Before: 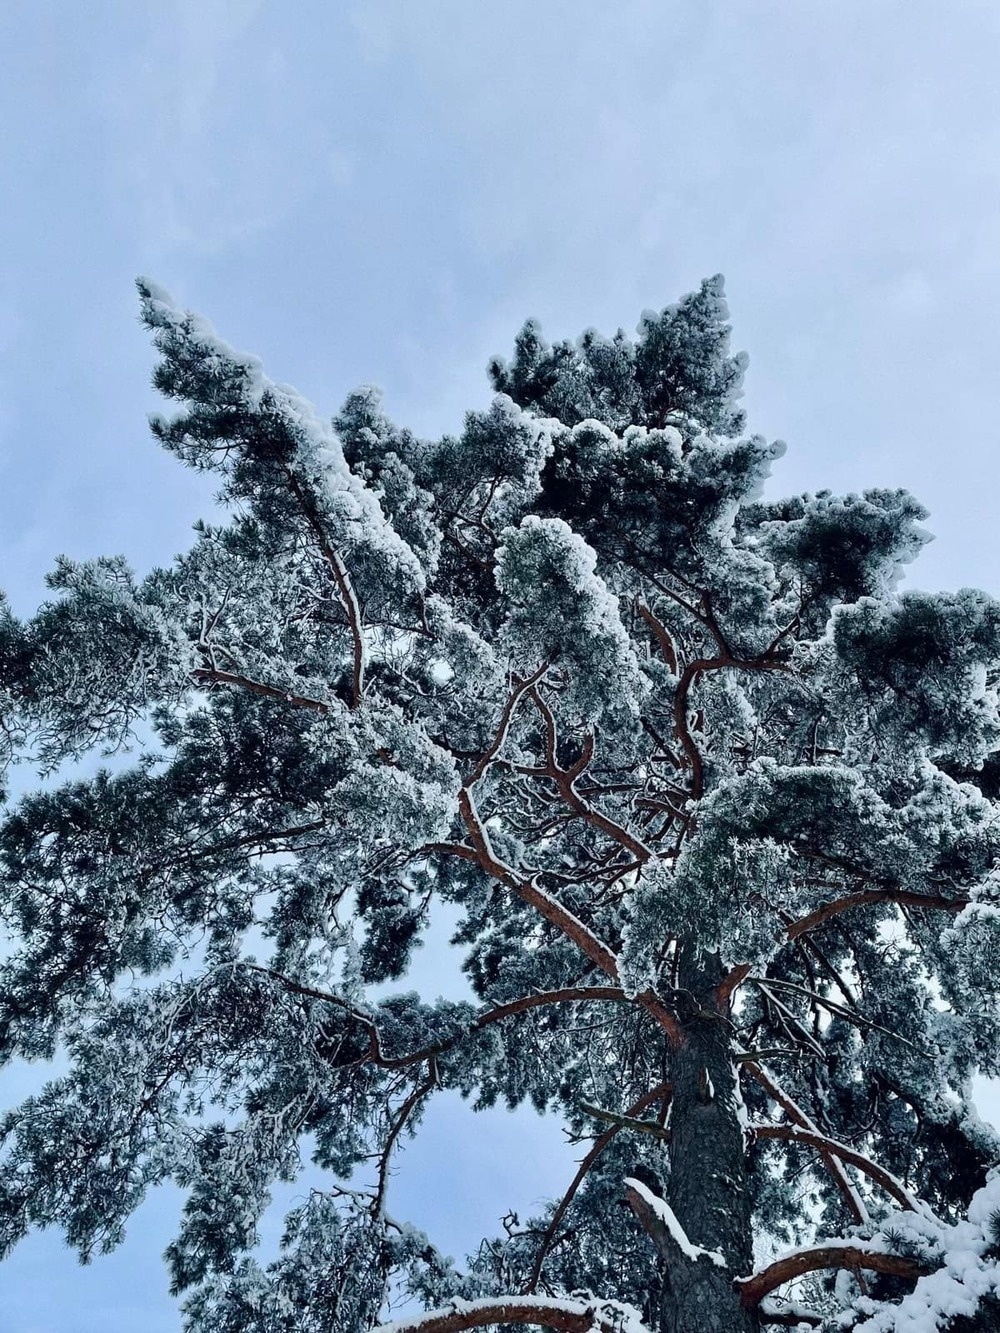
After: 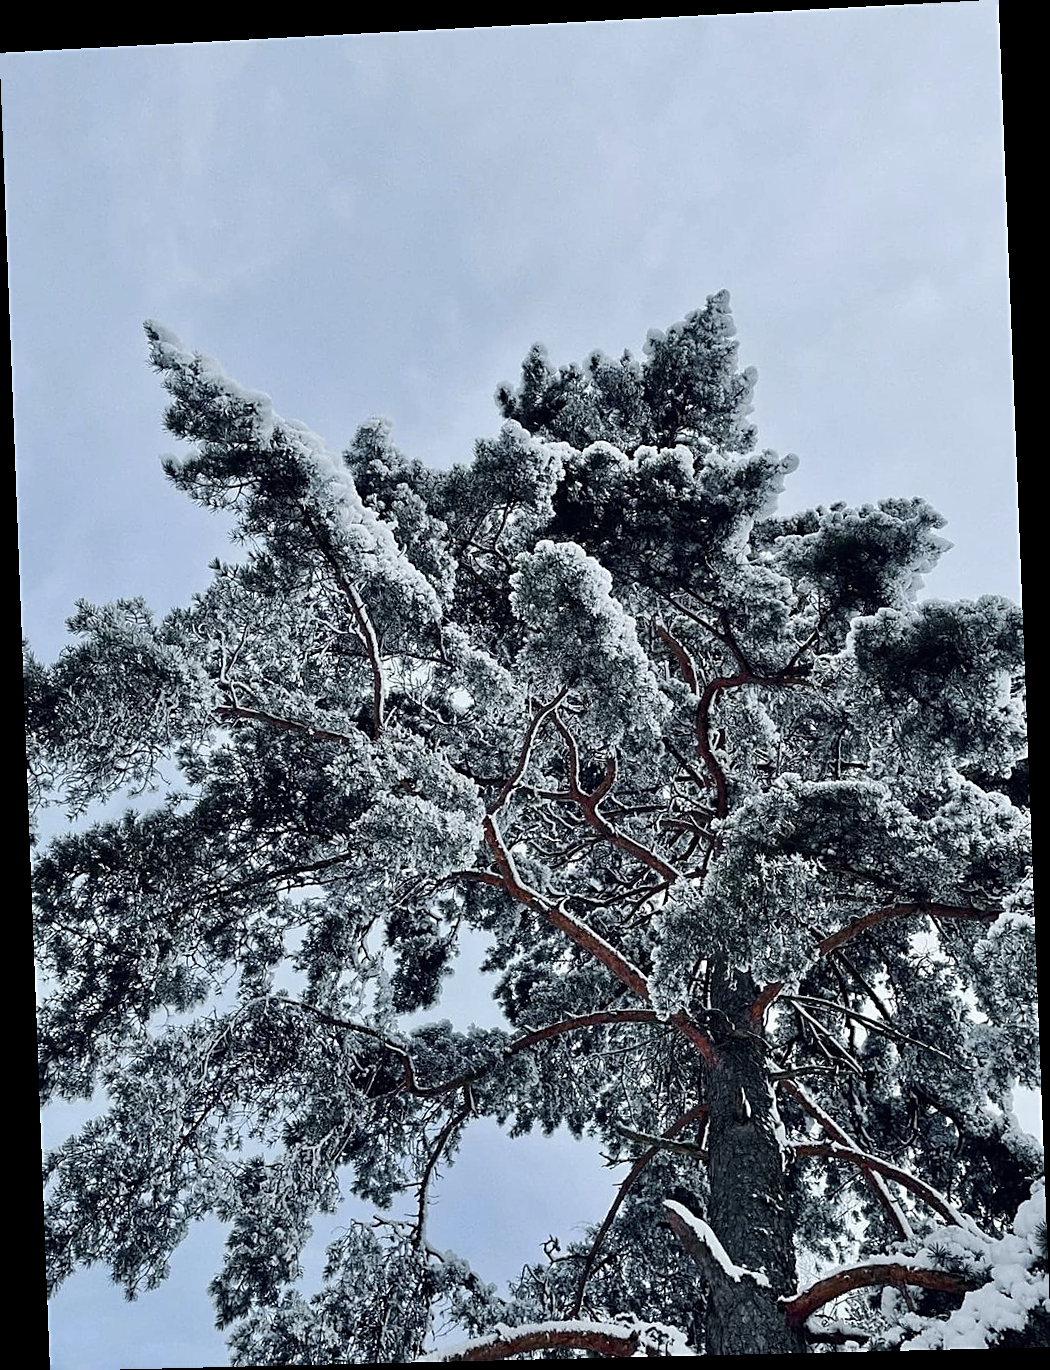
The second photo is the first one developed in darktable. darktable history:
rotate and perspective: rotation -2.22°, lens shift (horizontal) -0.022, automatic cropping off
sharpen: on, module defaults
color zones: curves: ch0 [(0, 0.48) (0.209, 0.398) (0.305, 0.332) (0.429, 0.493) (0.571, 0.5) (0.714, 0.5) (0.857, 0.5) (1, 0.48)]; ch1 [(0, 0.633) (0.143, 0.586) (0.286, 0.489) (0.429, 0.448) (0.571, 0.31) (0.714, 0.335) (0.857, 0.492) (1, 0.633)]; ch2 [(0, 0.448) (0.143, 0.498) (0.286, 0.5) (0.429, 0.5) (0.571, 0.5) (0.714, 0.5) (0.857, 0.5) (1, 0.448)]
